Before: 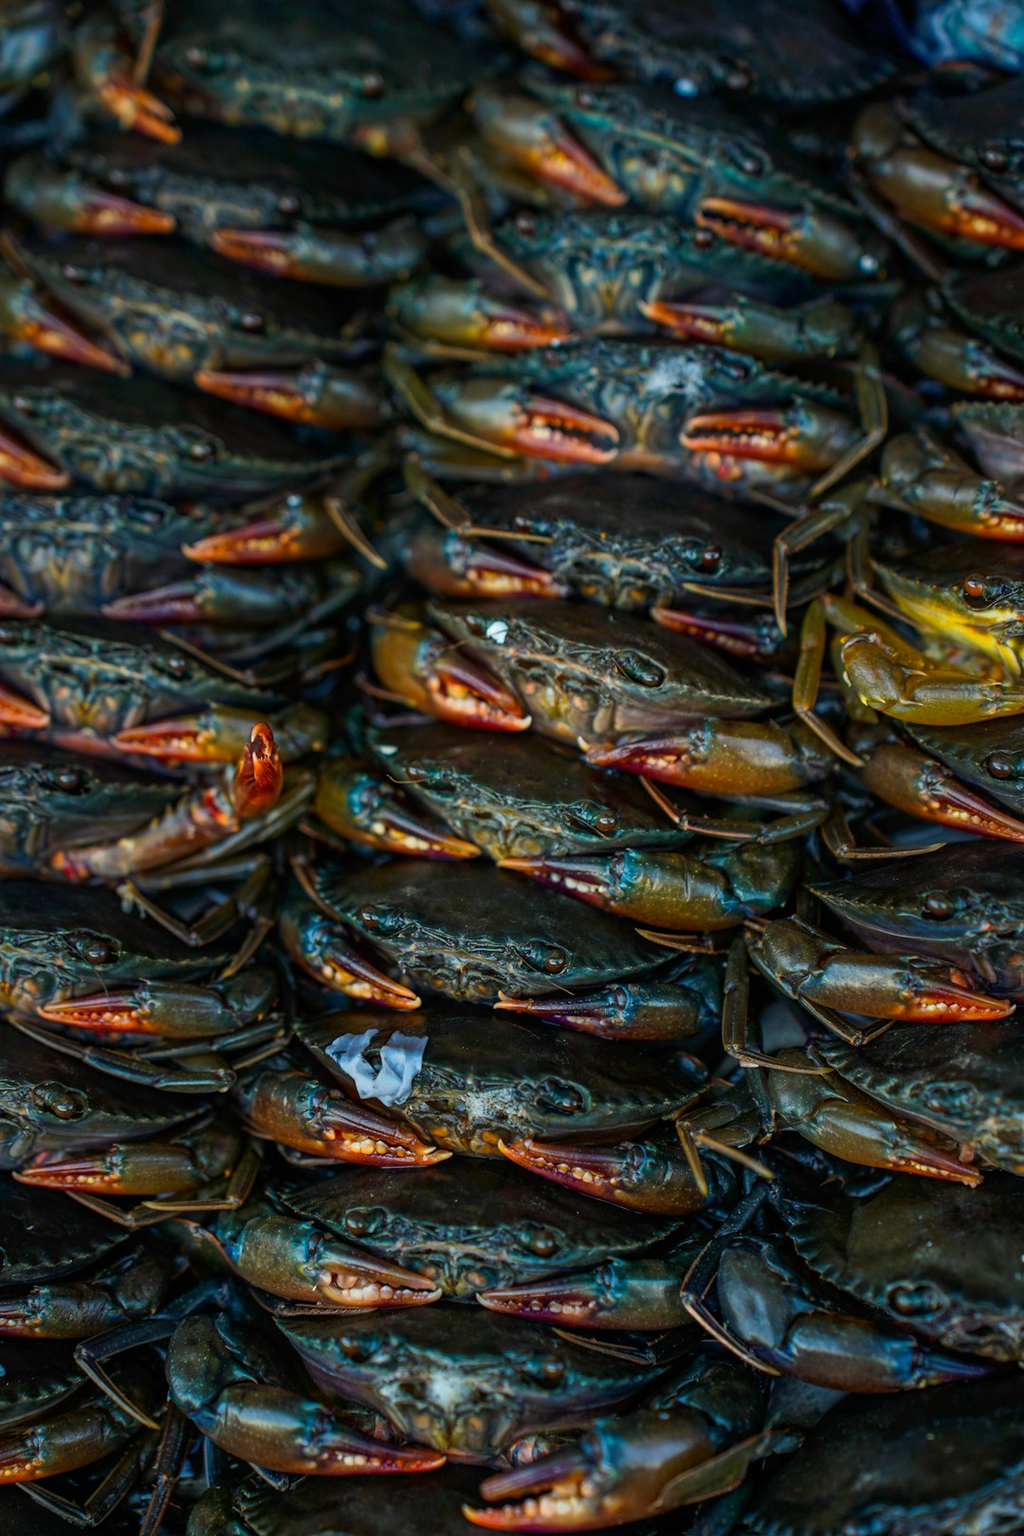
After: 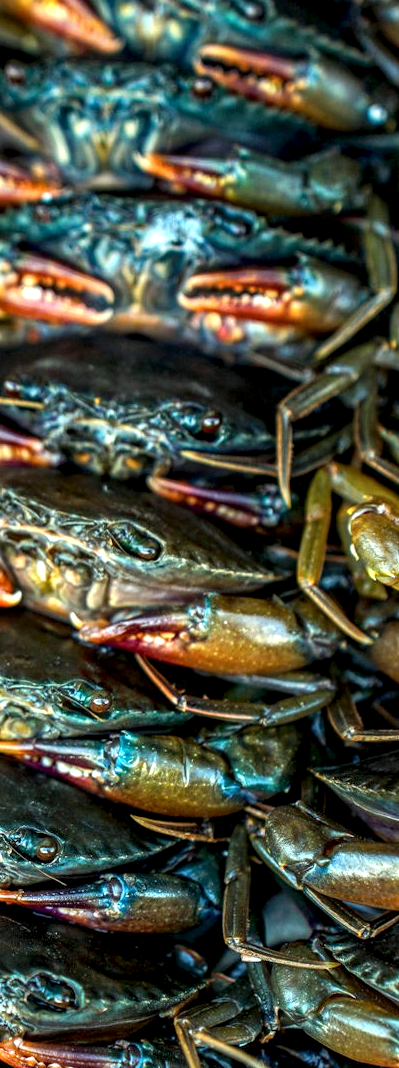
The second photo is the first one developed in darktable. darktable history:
exposure: exposure 1 EV, compensate highlight preservation false
crop and rotate: left 49.909%, top 10.144%, right 13.069%, bottom 23.889%
color correction: highlights a* -6.78, highlights b* 0.697
local contrast: highlights 60%, shadows 64%, detail 160%
